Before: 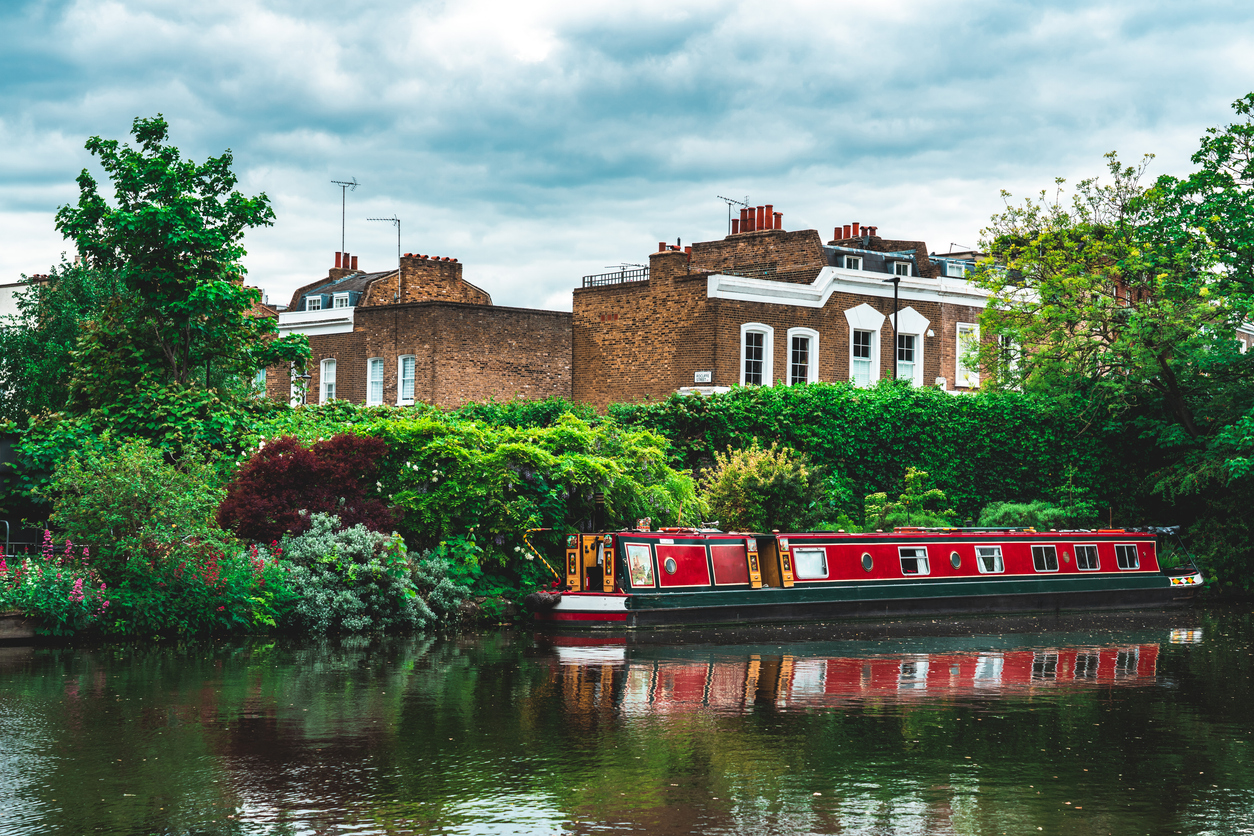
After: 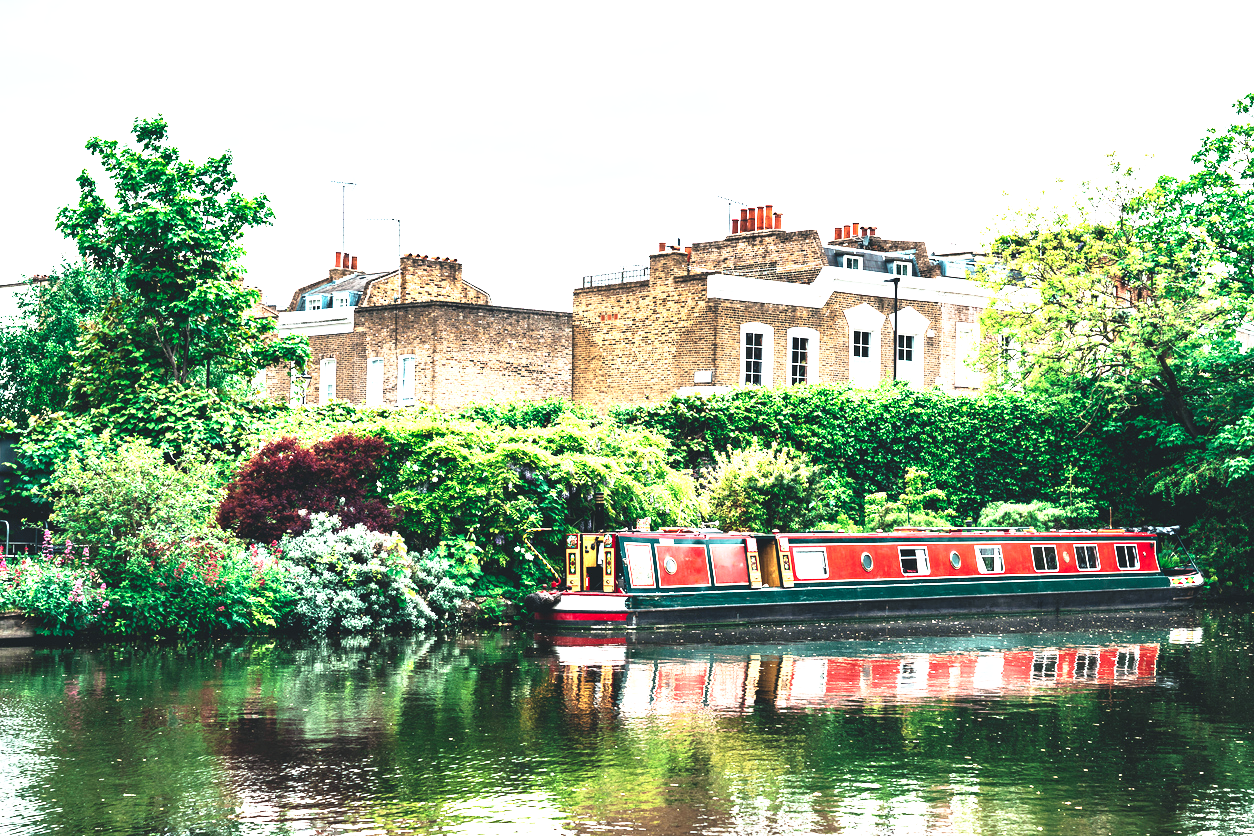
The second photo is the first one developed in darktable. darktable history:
color balance rgb: shadows lift › chroma 5.72%, shadows lift › hue 238.14°, perceptual saturation grading › global saturation 0.893%, perceptual brilliance grading › highlights 3.694%, perceptual brilliance grading › mid-tones -17.233%, perceptual brilliance grading › shadows -41.829%
exposure: black level correction 0, exposure 1.664 EV, compensate highlight preservation false
base curve: curves: ch0 [(0, 0) (0.026, 0.03) (0.109, 0.232) (0.351, 0.748) (0.669, 0.968) (1, 1)], preserve colors none
